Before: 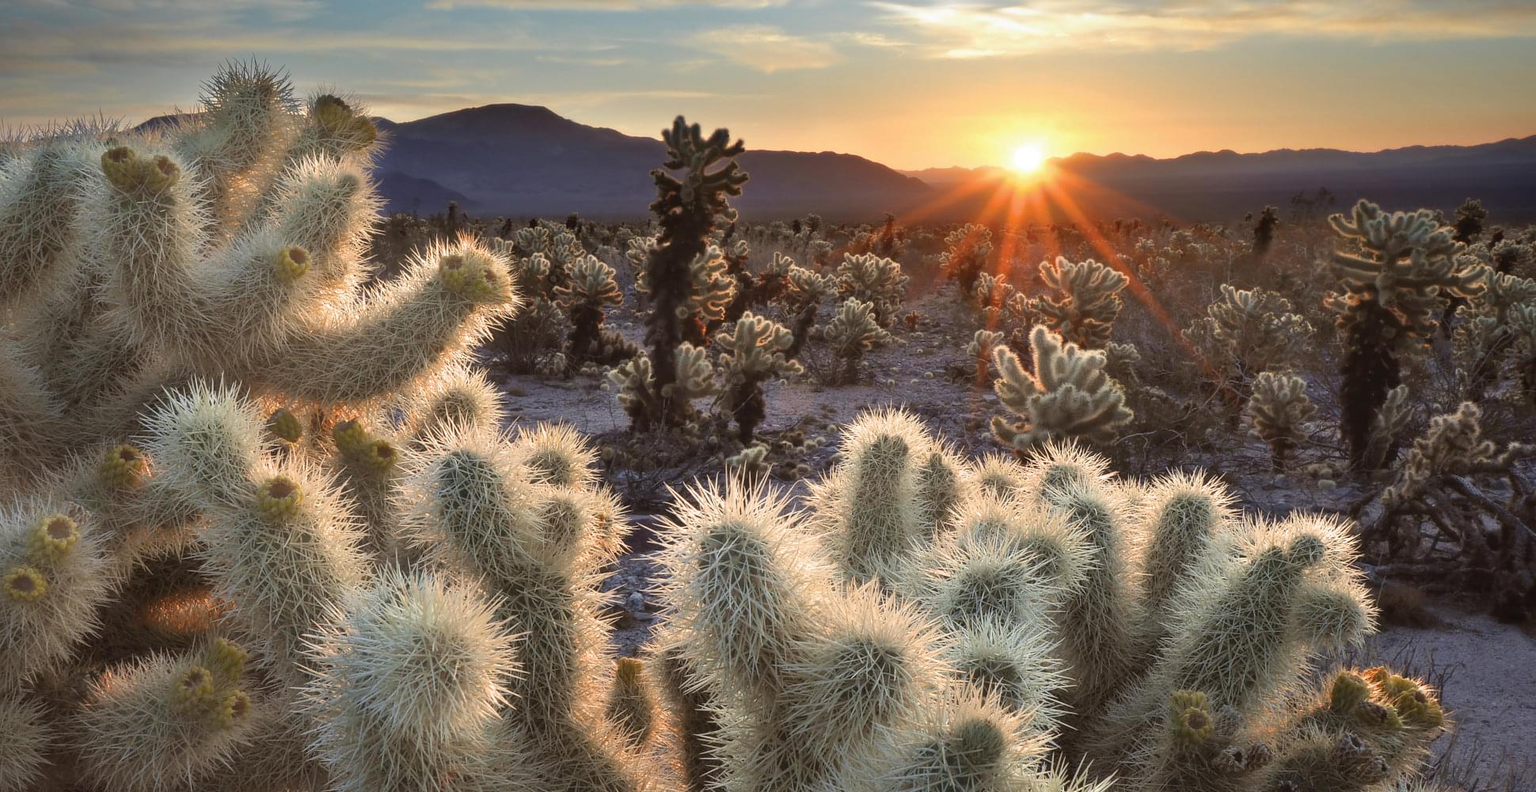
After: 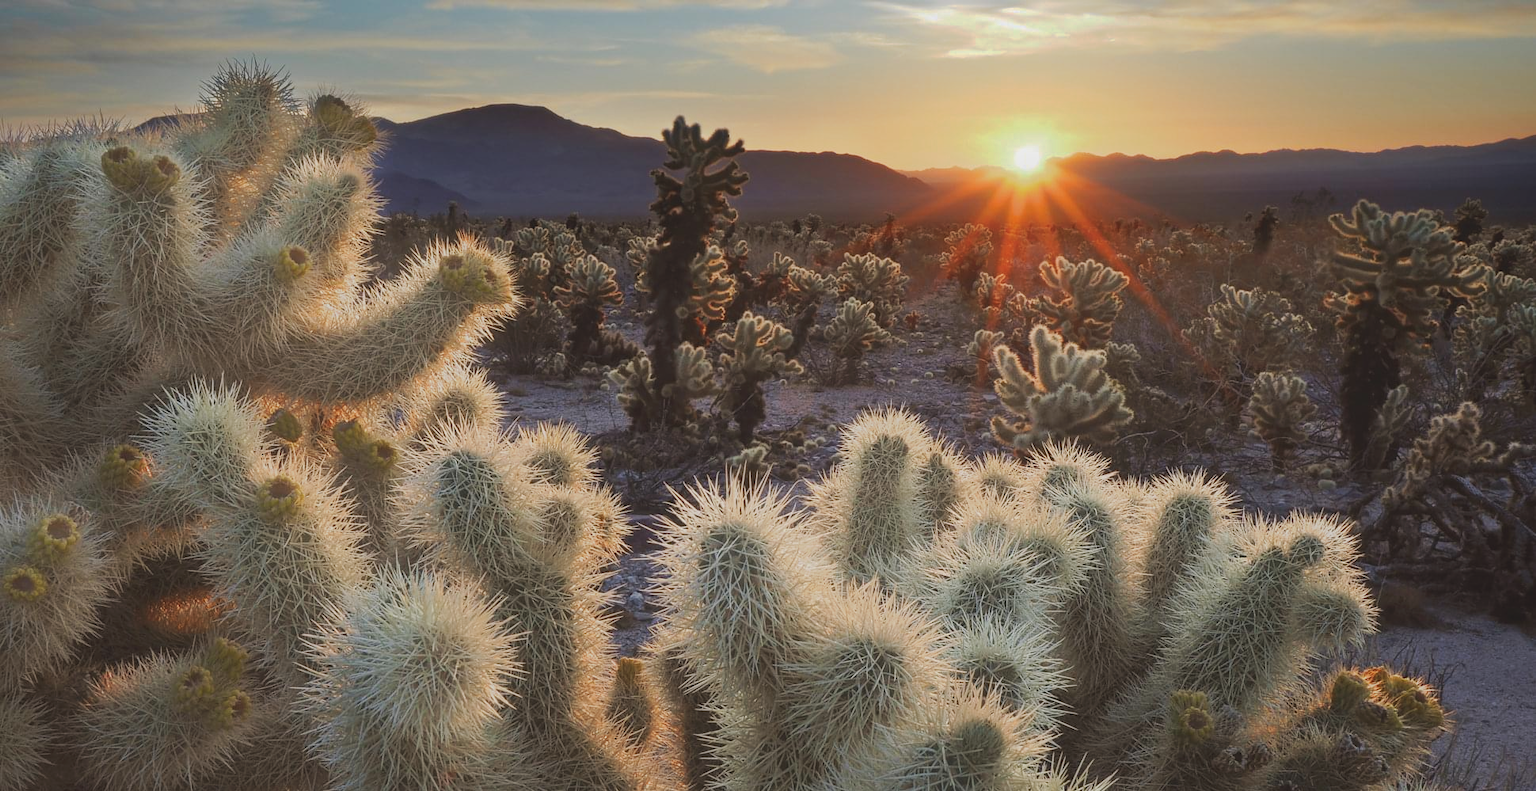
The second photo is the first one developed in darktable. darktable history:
tone curve: curves: ch0 [(0, 0) (0.003, 0.096) (0.011, 0.096) (0.025, 0.098) (0.044, 0.099) (0.069, 0.106) (0.1, 0.128) (0.136, 0.153) (0.177, 0.186) (0.224, 0.218) (0.277, 0.265) (0.335, 0.316) (0.399, 0.374) (0.468, 0.445) (0.543, 0.526) (0.623, 0.605) (0.709, 0.681) (0.801, 0.758) (0.898, 0.819) (1, 1)], preserve colors none
contrast equalizer: y [[0.439, 0.44, 0.442, 0.457, 0.493, 0.498], [0.5 ×6], [0.5 ×6], [0 ×6], [0 ×6]]
